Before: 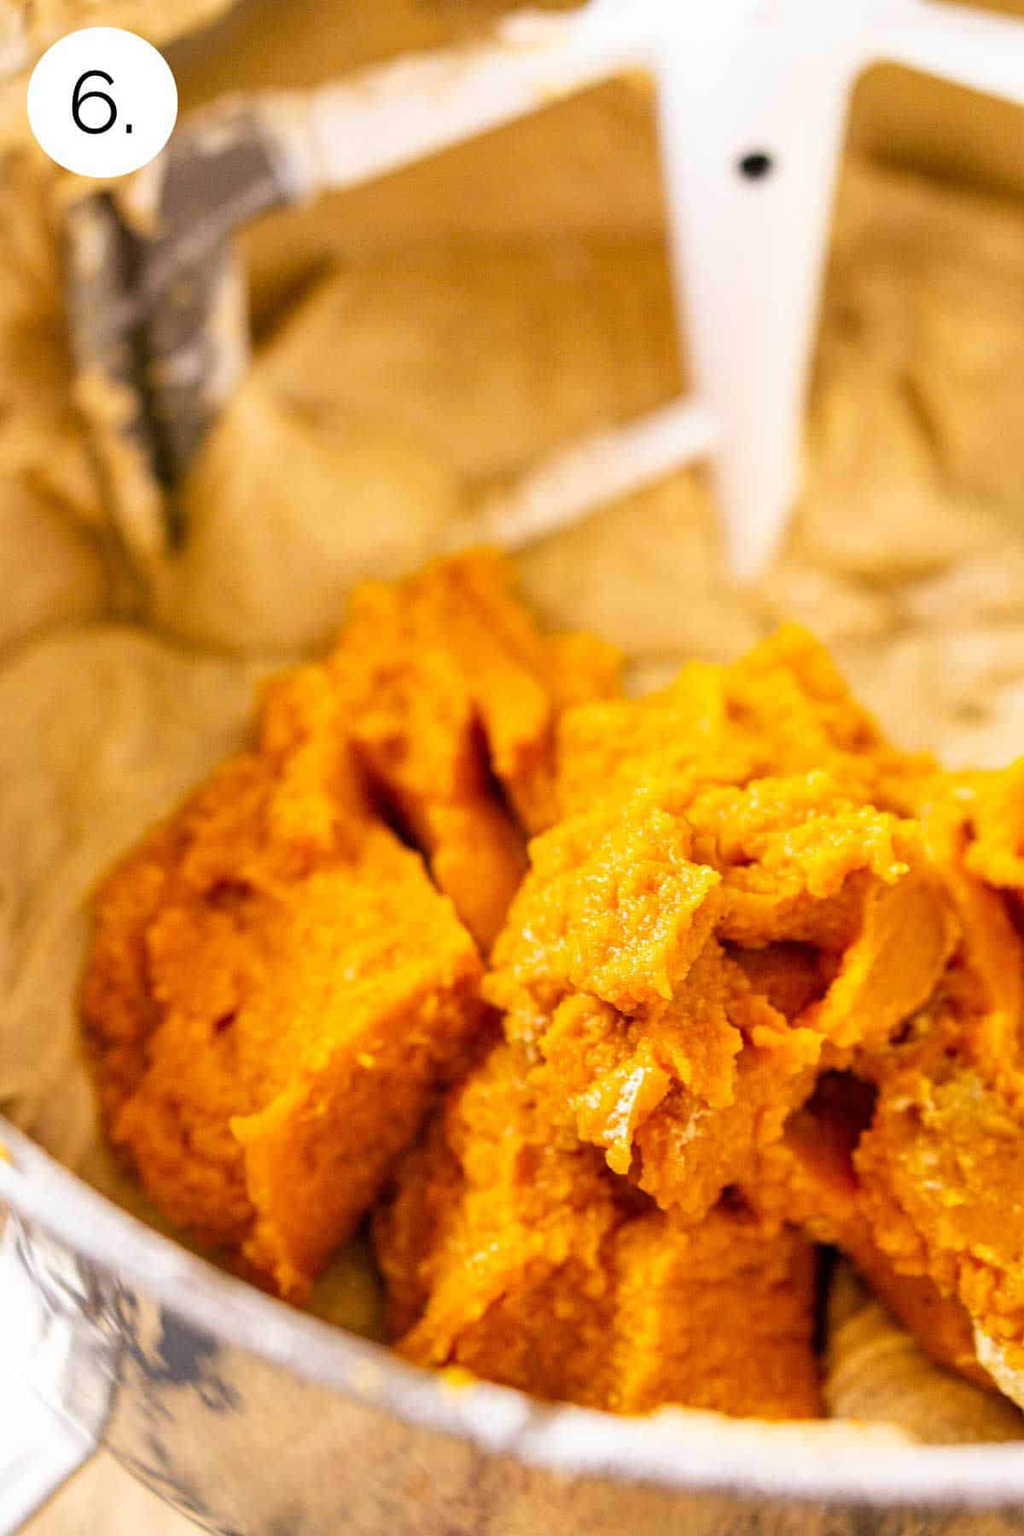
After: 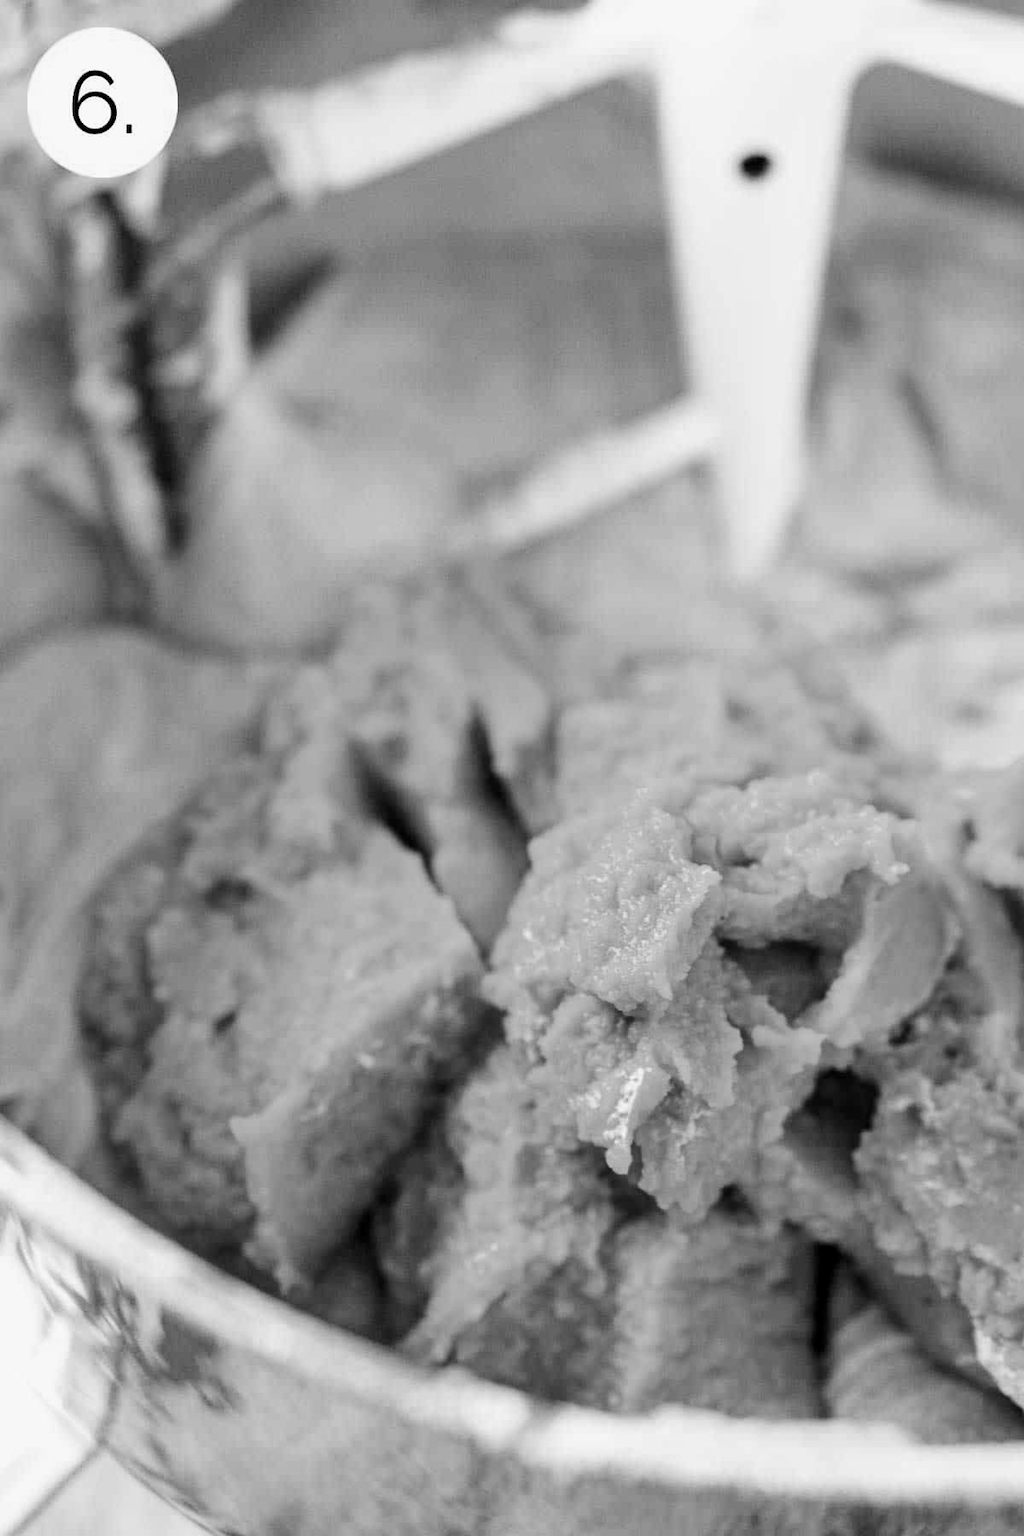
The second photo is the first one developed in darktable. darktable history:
tone curve: curves: ch0 [(0.021, 0) (0.104, 0.052) (0.496, 0.526) (0.737, 0.783) (1, 1)], color space Lab, linked channels, preserve colors none
color calibration "t3mujinpack channel mixer": output gray [0.21, 0.42, 0.37, 0], gray › normalize channels true, illuminant same as pipeline (D50), adaptation XYZ, x 0.346, y 0.359, gamut compression 0
